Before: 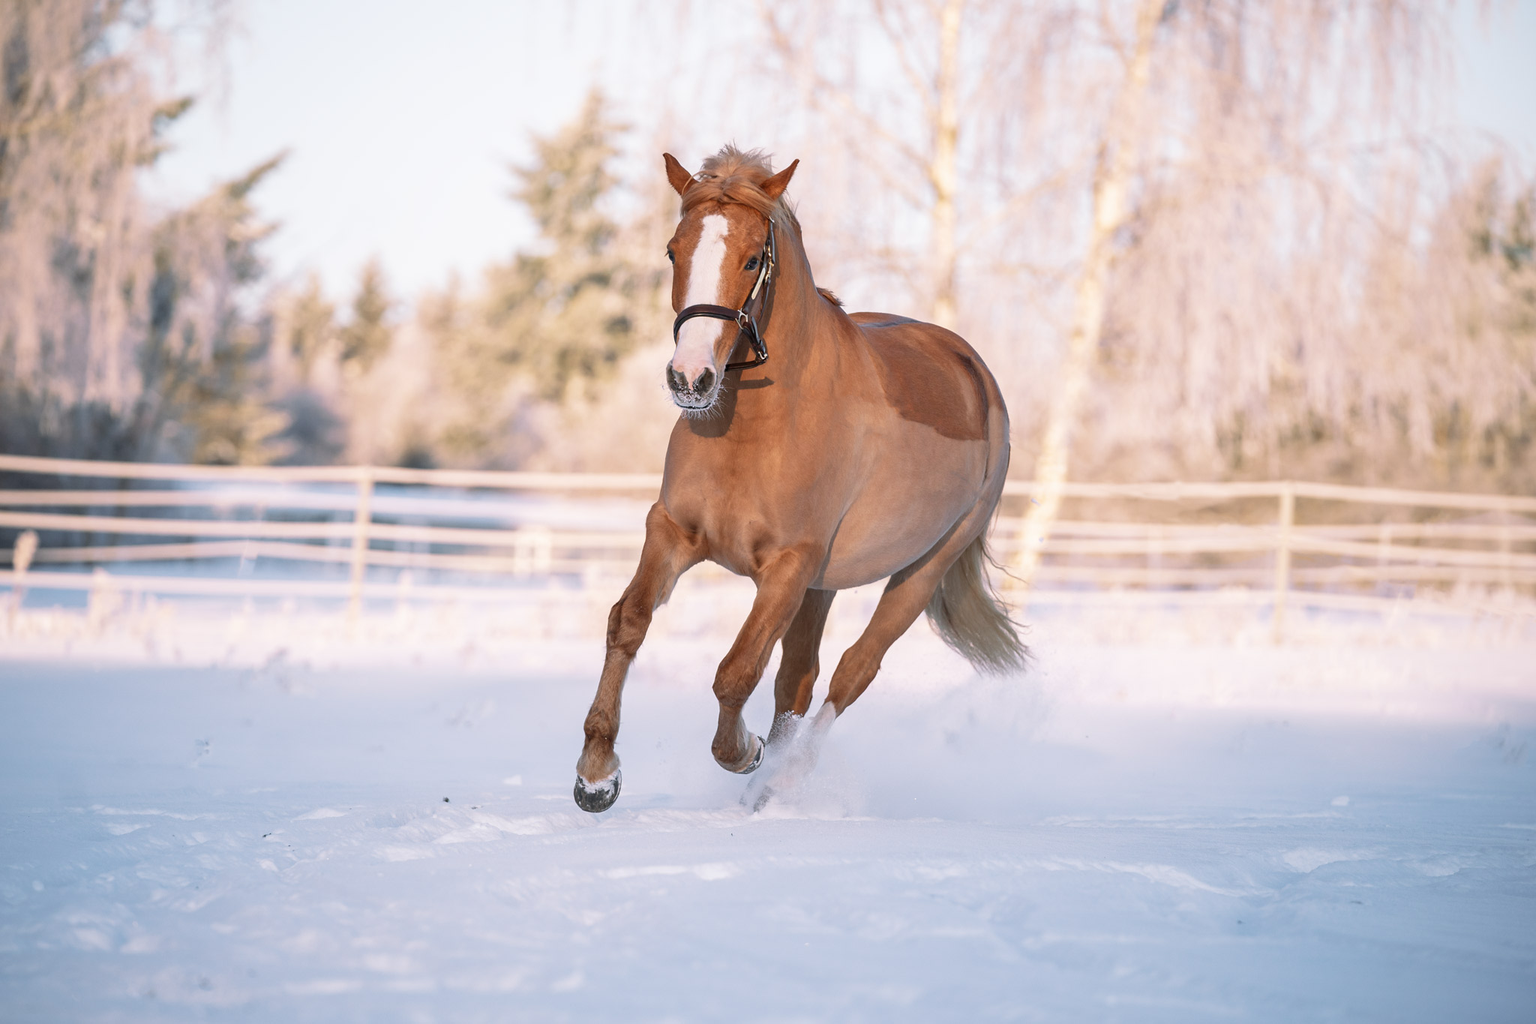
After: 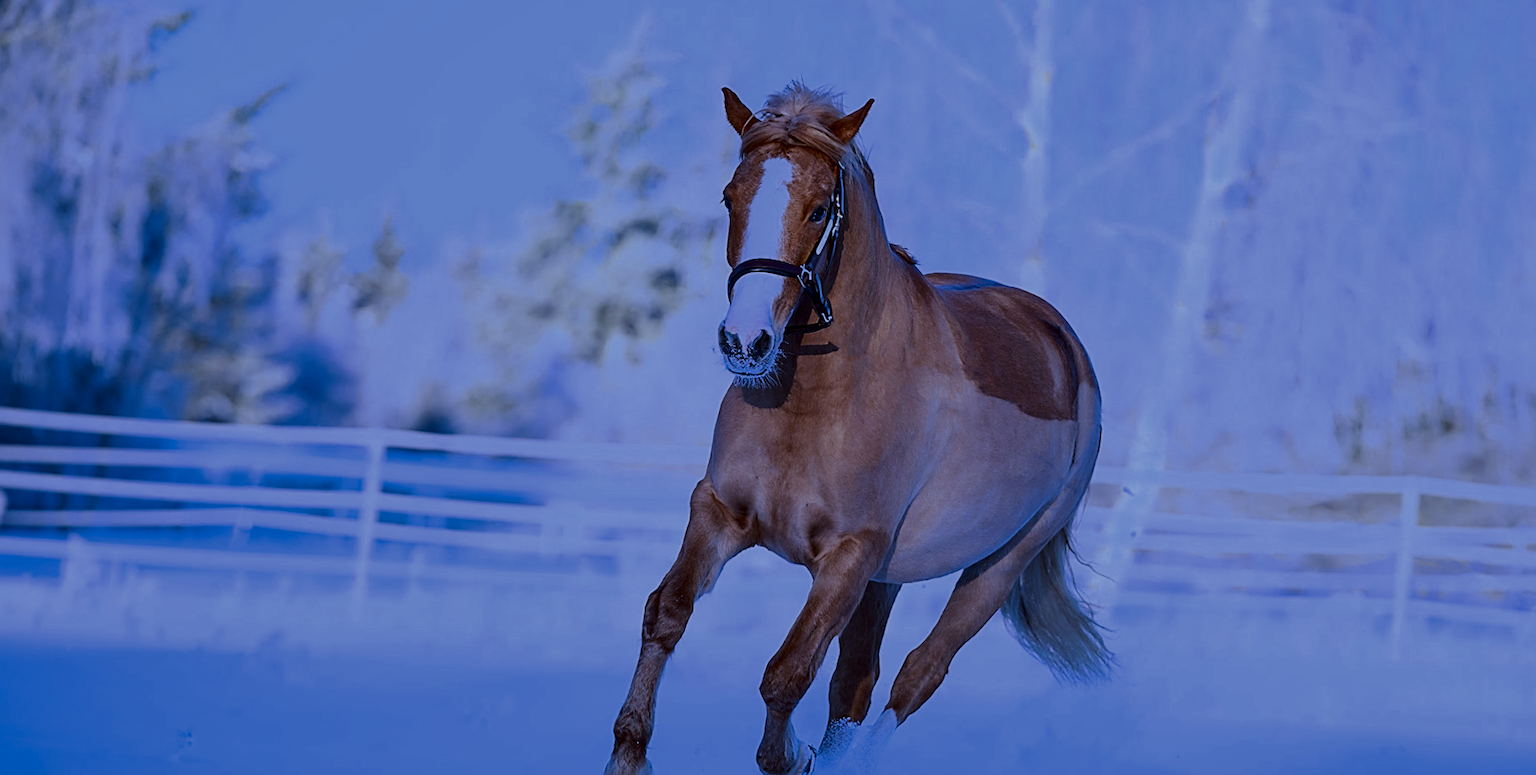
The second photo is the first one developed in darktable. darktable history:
crop: left 3.015%, top 8.969%, right 9.647%, bottom 26.457%
white balance: red 0.766, blue 1.537
contrast brightness saturation: brightness -0.52
exposure: exposure 0.2 EV, compensate highlight preservation false
tone equalizer: -8 EV -0.417 EV, -7 EV -0.389 EV, -6 EV -0.333 EV, -5 EV -0.222 EV, -3 EV 0.222 EV, -2 EV 0.333 EV, -1 EV 0.389 EV, +0 EV 0.417 EV, edges refinement/feathering 500, mask exposure compensation -1.57 EV, preserve details no
rotate and perspective: rotation 1.72°, automatic cropping off
filmic rgb: black relative exposure -7.65 EV, white relative exposure 4.56 EV, hardness 3.61, color science v6 (2022)
sharpen: amount 0.6
